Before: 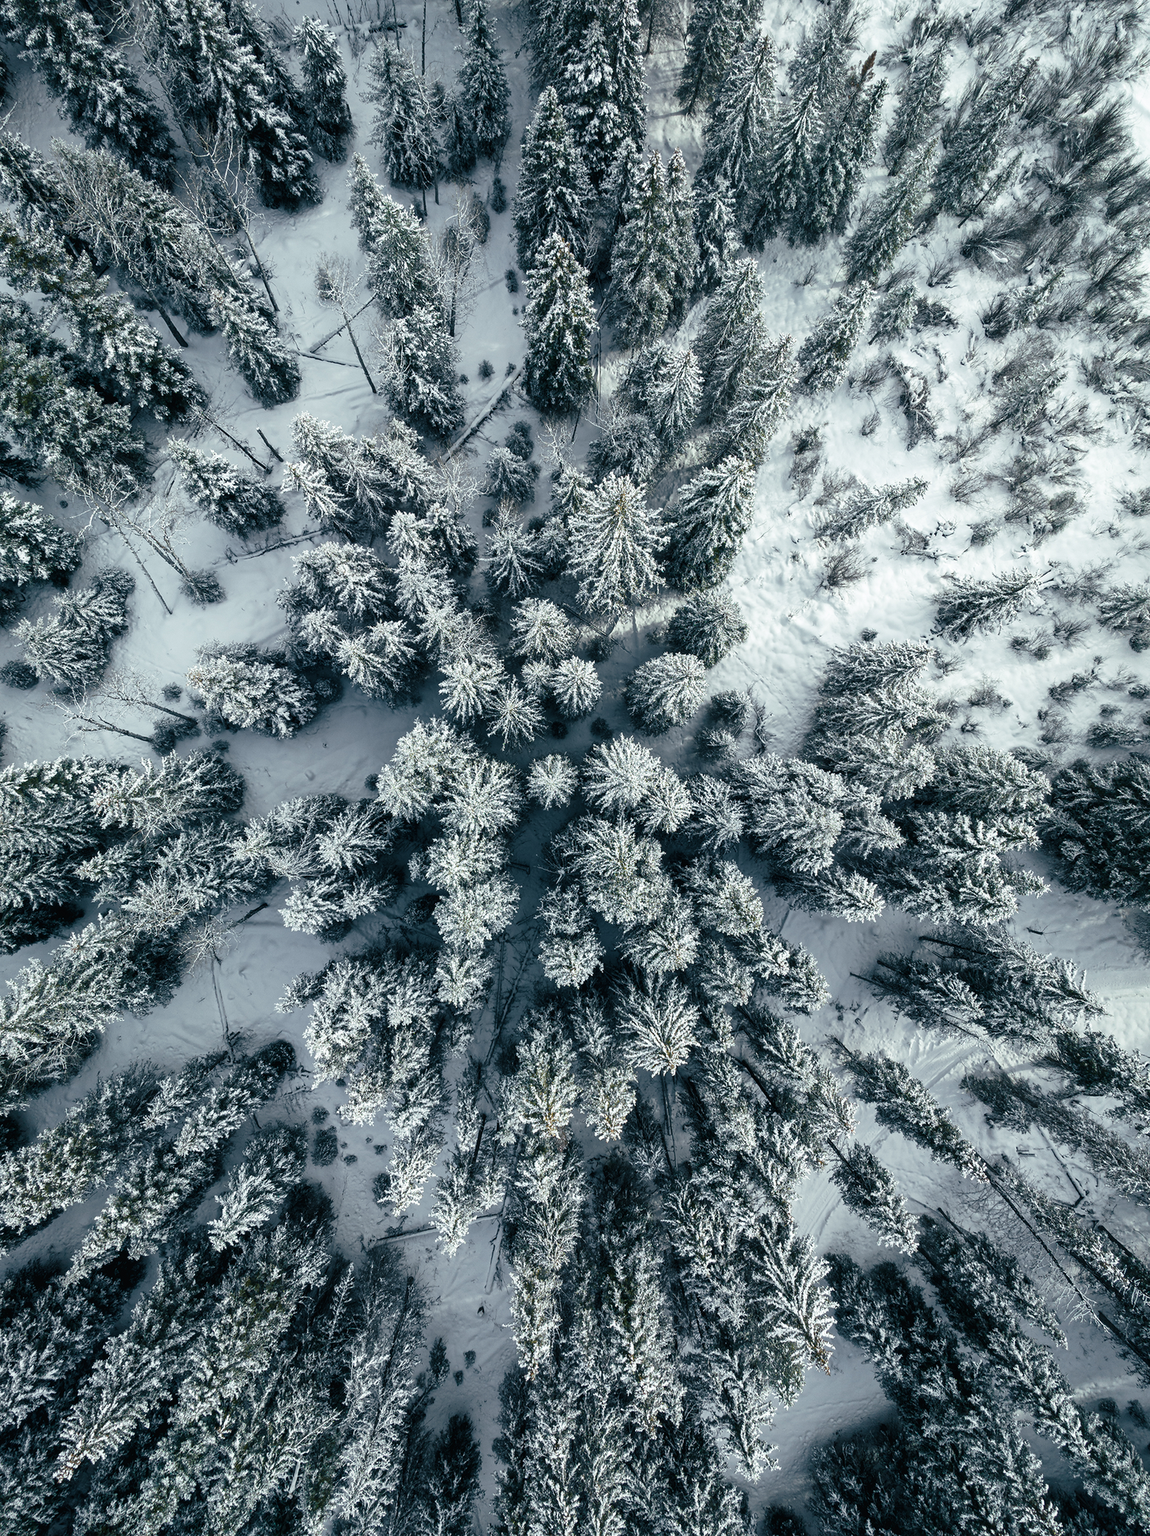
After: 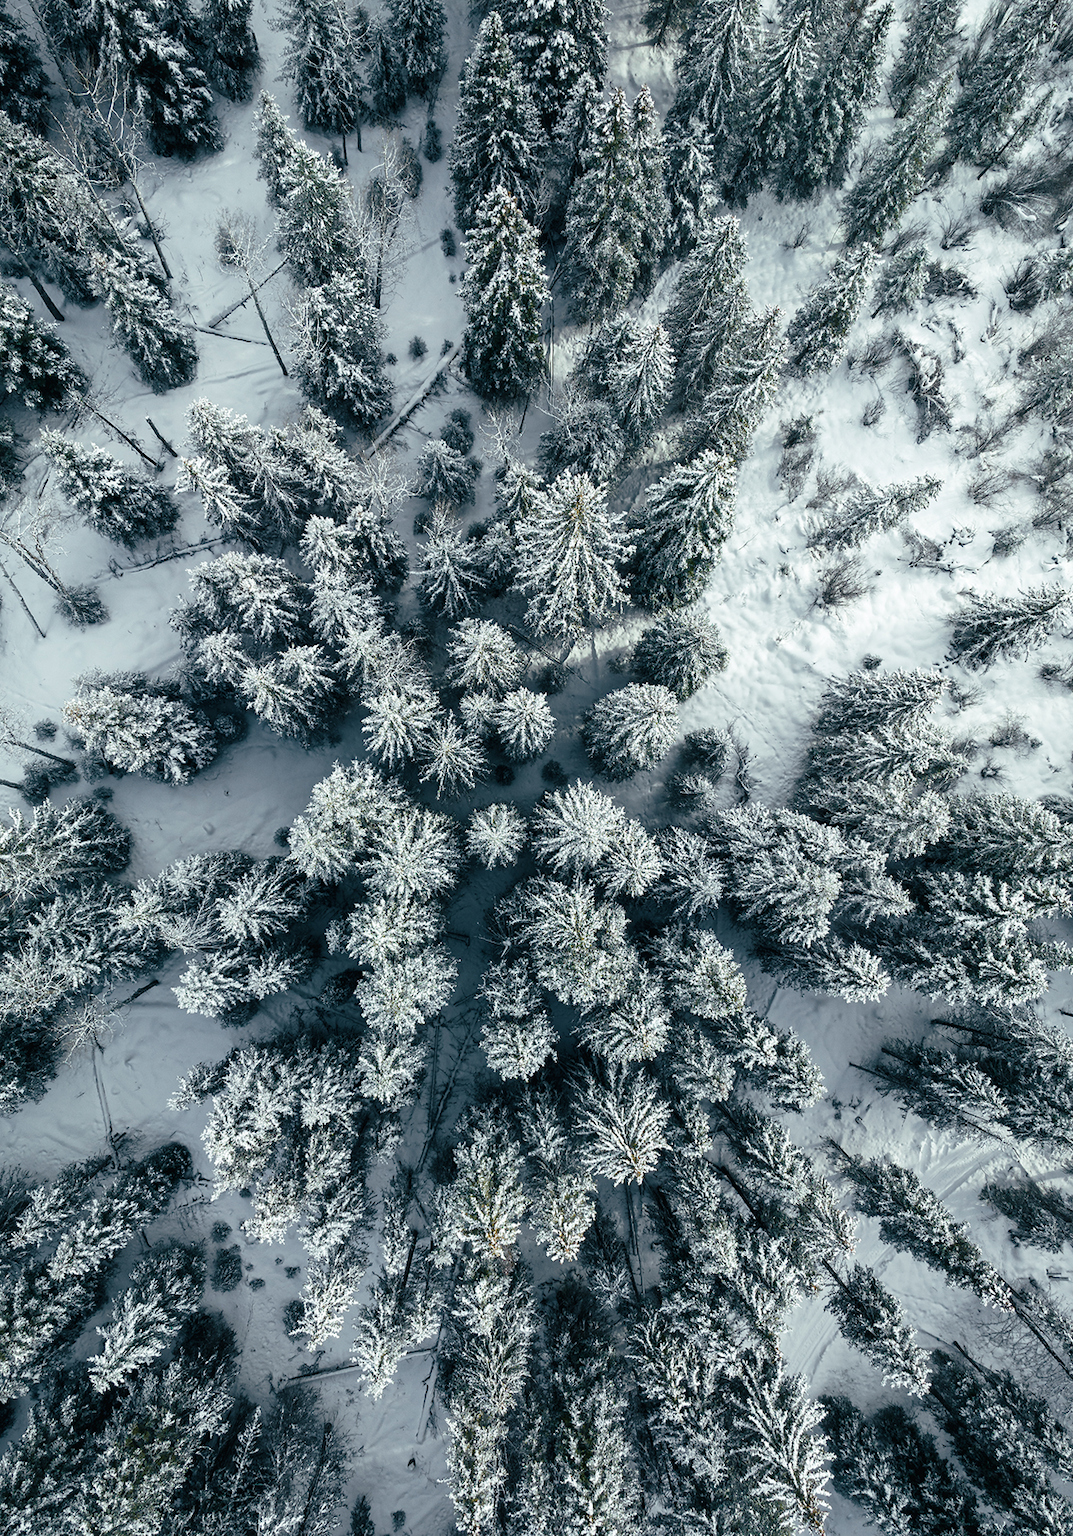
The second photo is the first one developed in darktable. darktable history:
crop: left 11.686%, top 5.016%, right 9.559%, bottom 10.583%
color zones: curves: ch1 [(0.239, 0.552) (0.75, 0.5)]; ch2 [(0.25, 0.462) (0.749, 0.457)]
